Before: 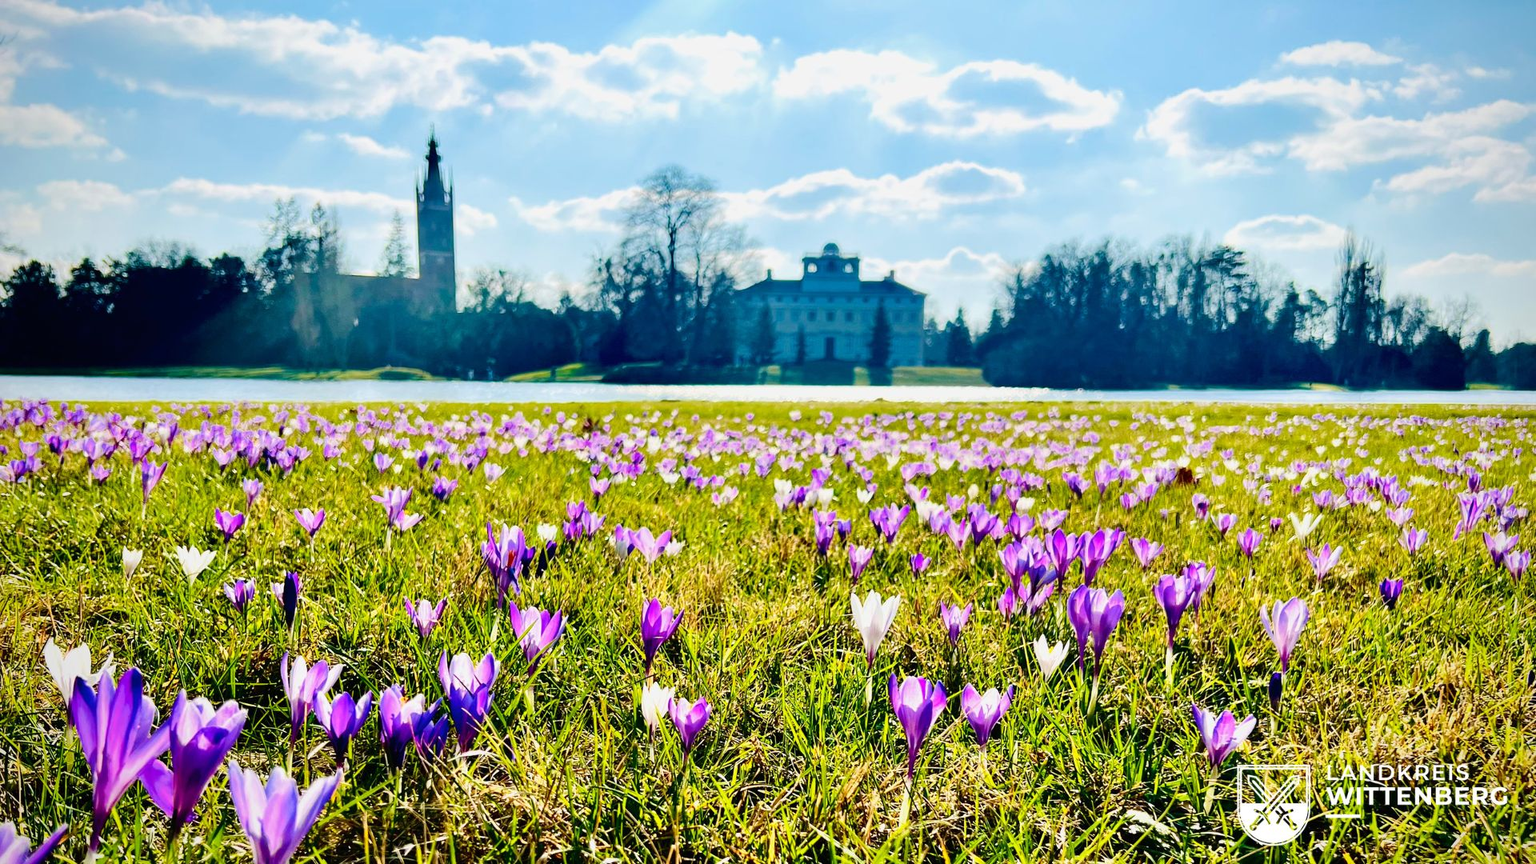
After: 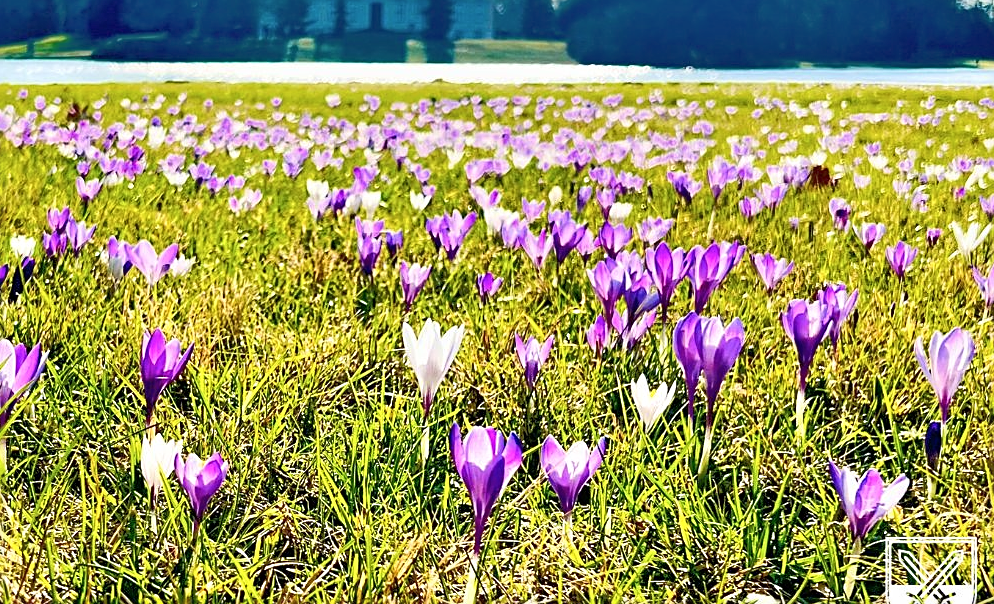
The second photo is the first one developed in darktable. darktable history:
contrast brightness saturation: saturation -0.05
crop: left 34.479%, top 38.822%, right 13.718%, bottom 5.172%
tone equalizer: -8 EV -0.528 EV, -7 EV -0.319 EV, -6 EV -0.083 EV, -5 EV 0.413 EV, -4 EV 0.985 EV, -3 EV 0.791 EV, -2 EV -0.01 EV, -1 EV 0.14 EV, +0 EV -0.012 EV, smoothing 1
sharpen: on, module defaults
